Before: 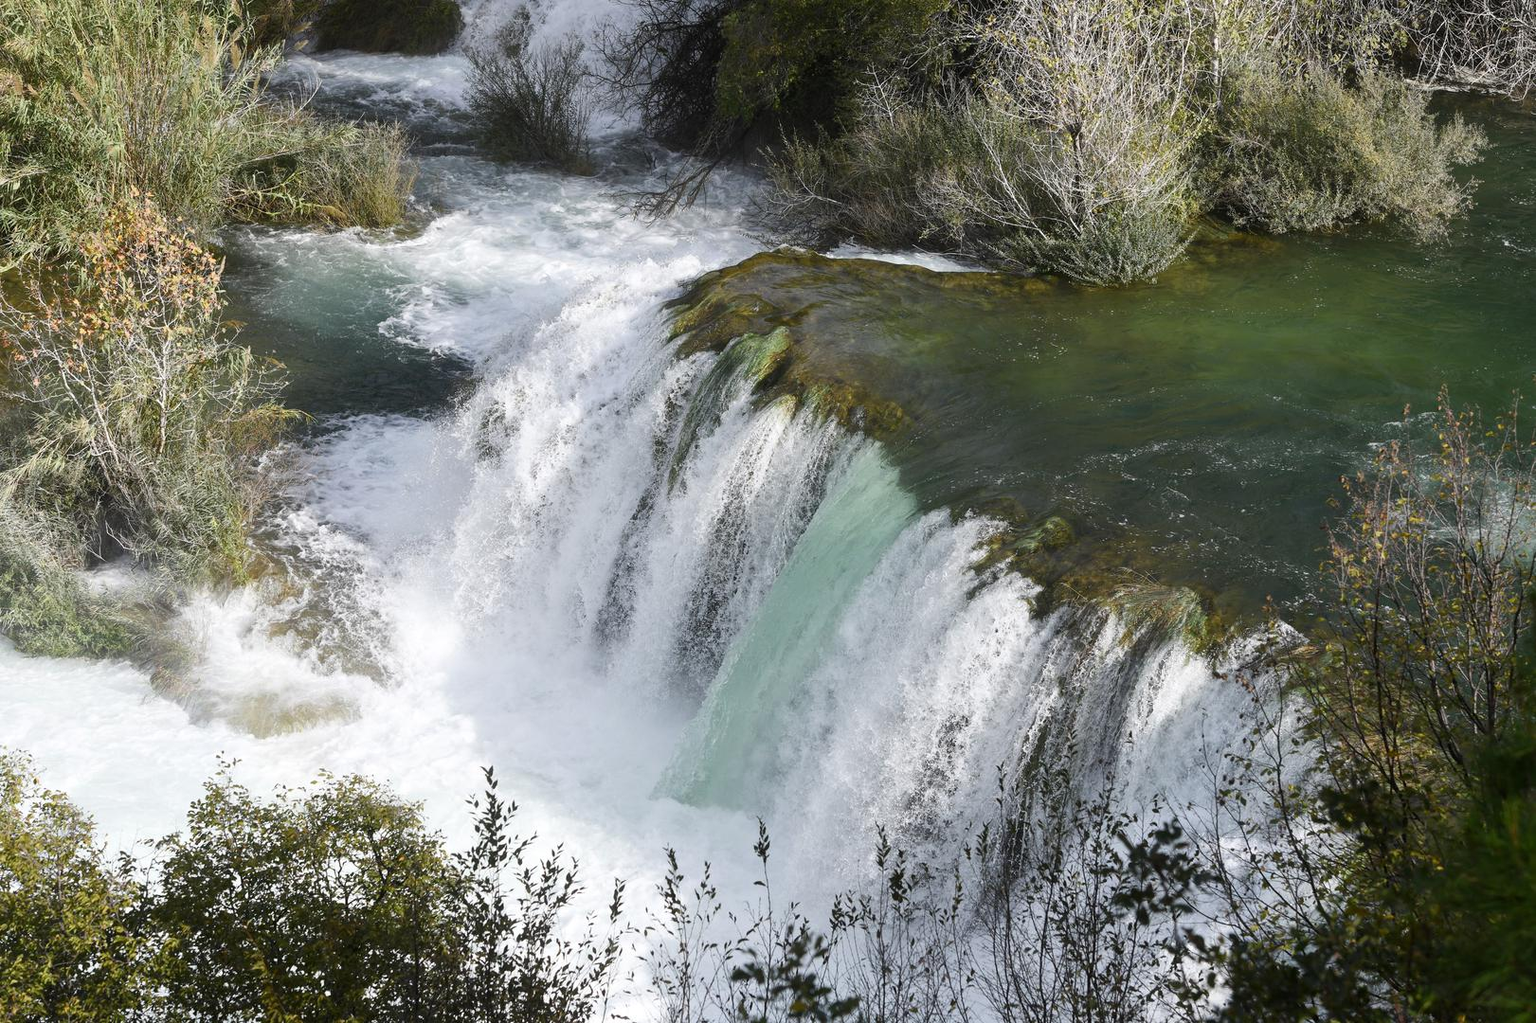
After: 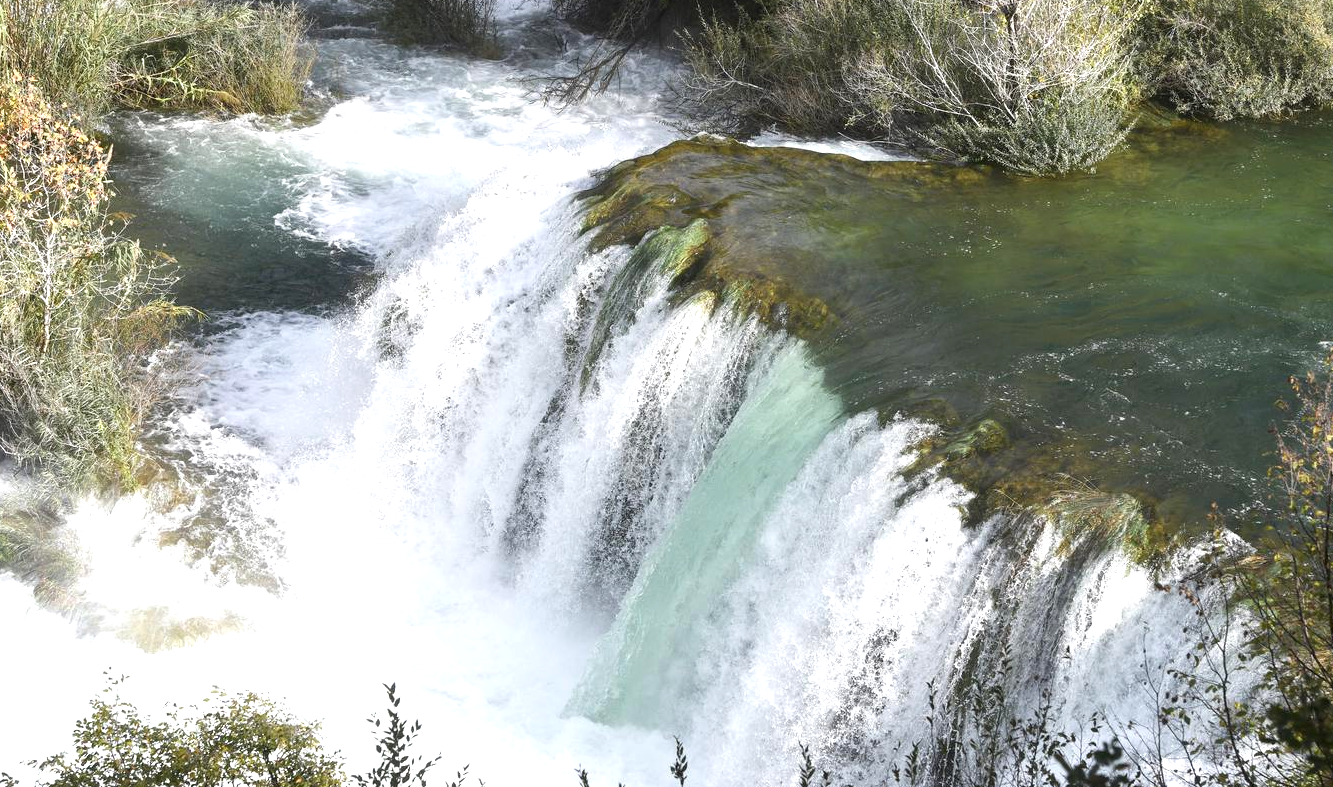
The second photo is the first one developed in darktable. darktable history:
crop: left 7.744%, top 11.668%, right 9.968%, bottom 15.401%
contrast brightness saturation: saturation -0.056
exposure: black level correction 0, exposure 0.698 EV, compensate exposure bias true, compensate highlight preservation false
